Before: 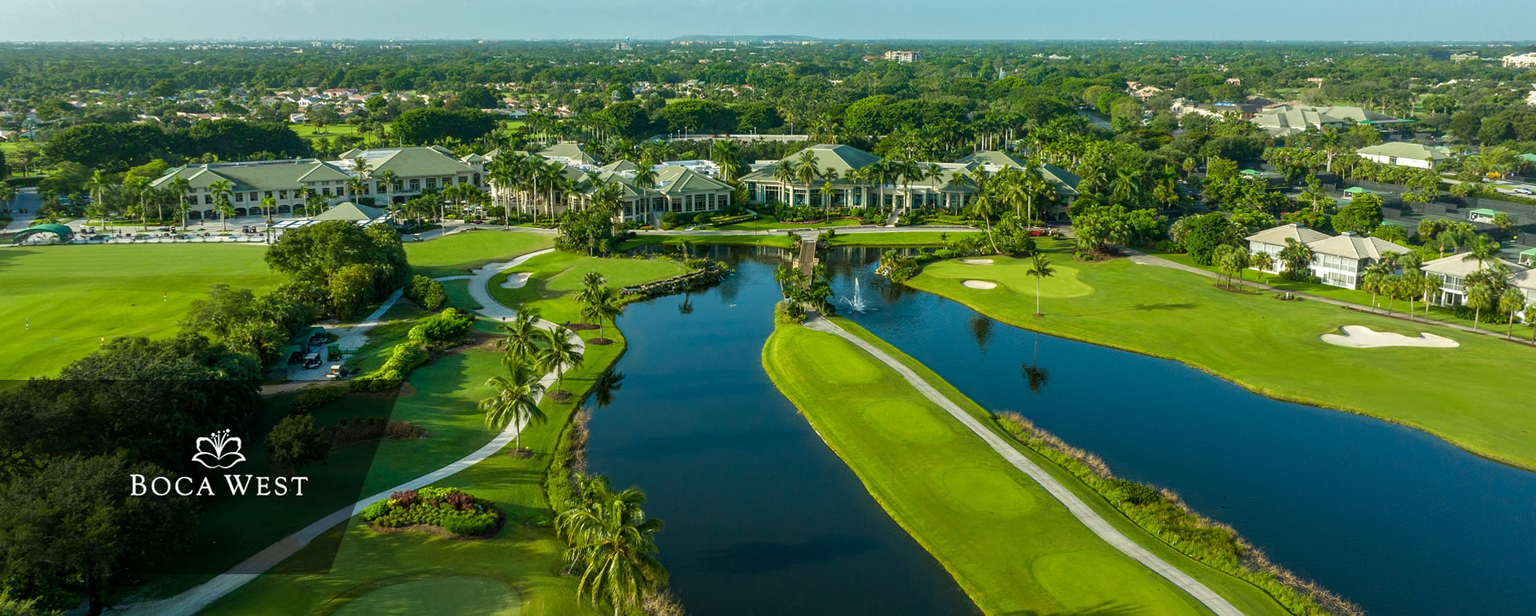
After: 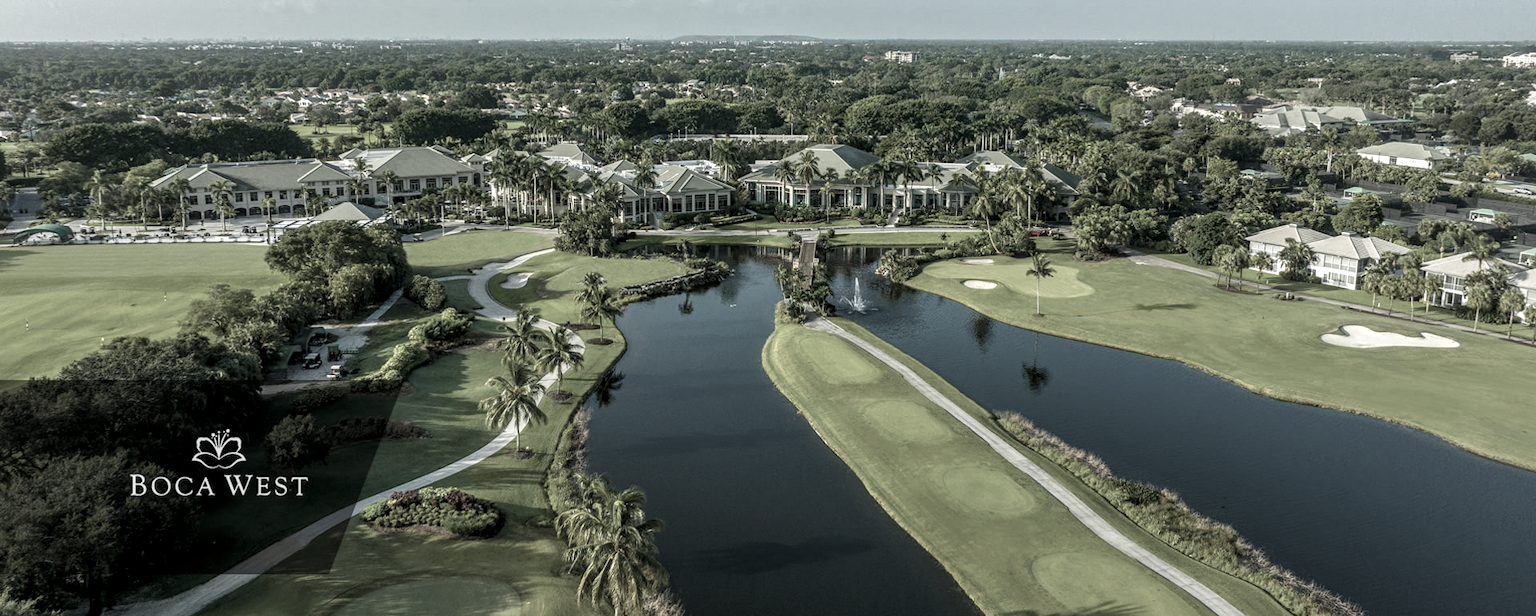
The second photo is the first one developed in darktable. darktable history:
white balance: emerald 1
local contrast: detail 130%
color correction: saturation 0.3
